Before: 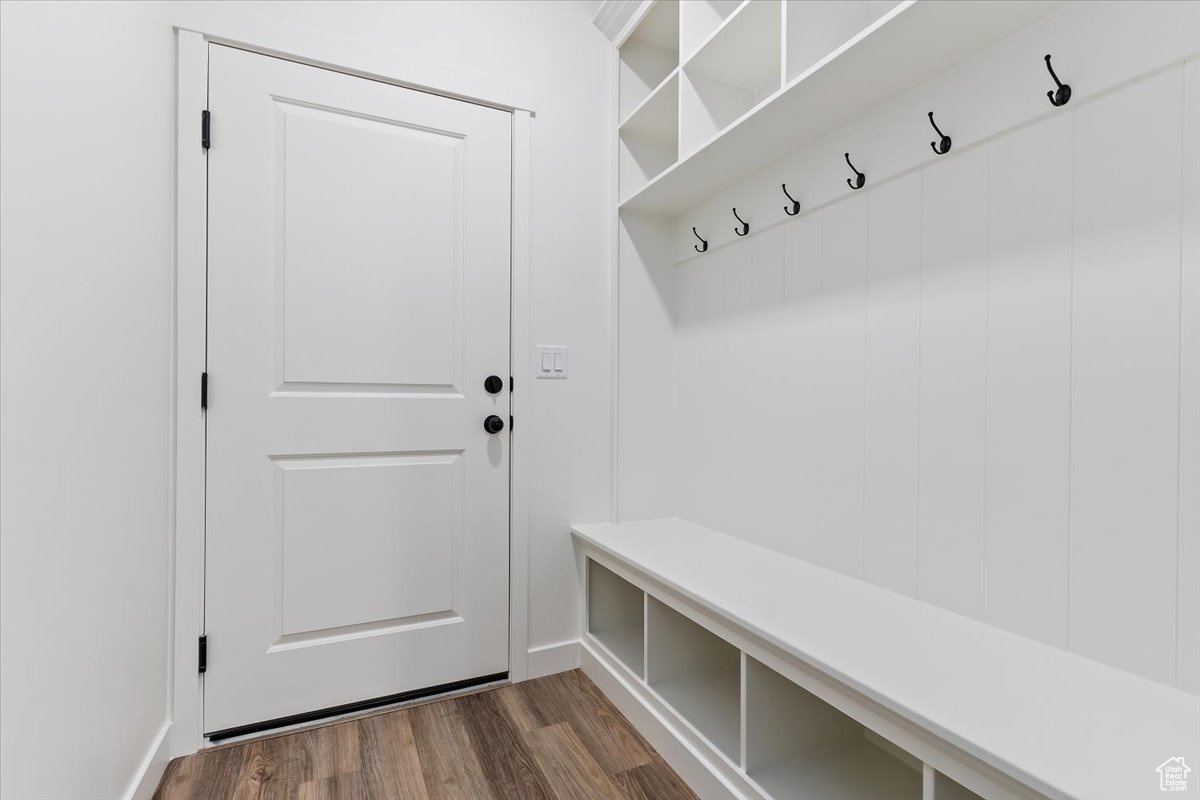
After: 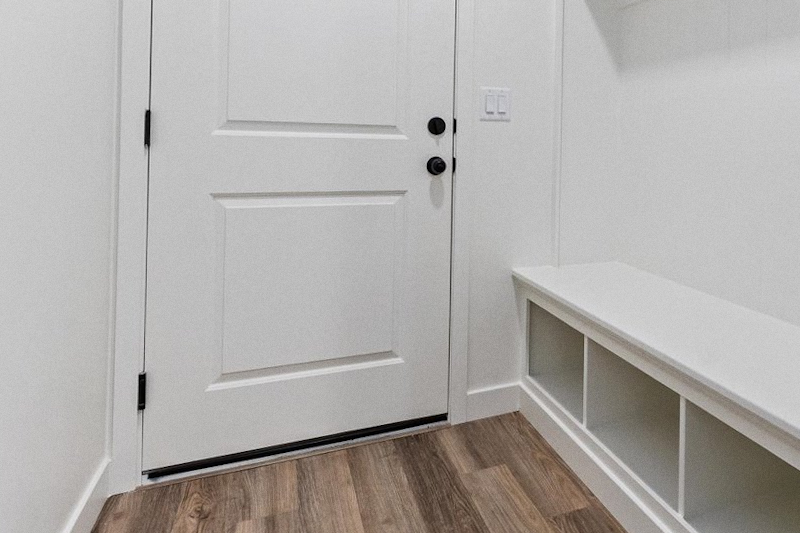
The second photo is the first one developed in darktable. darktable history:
grain: coarseness 0.09 ISO, strength 16.61%
crop and rotate: angle -0.82°, left 3.85%, top 31.828%, right 27.992%
